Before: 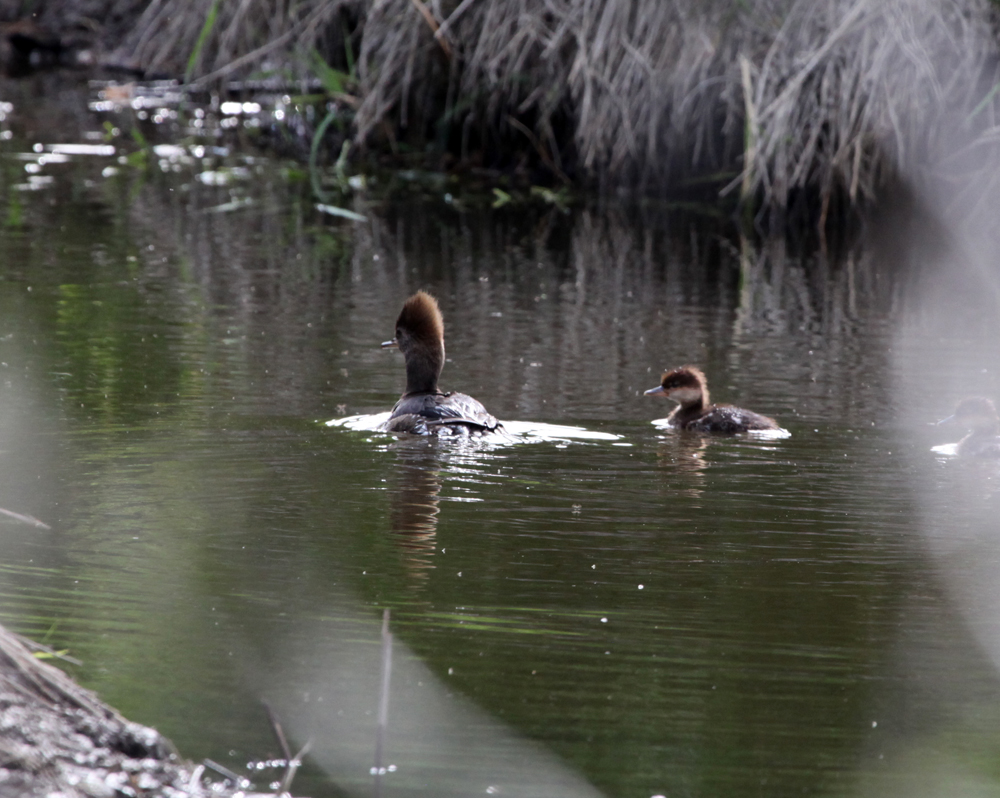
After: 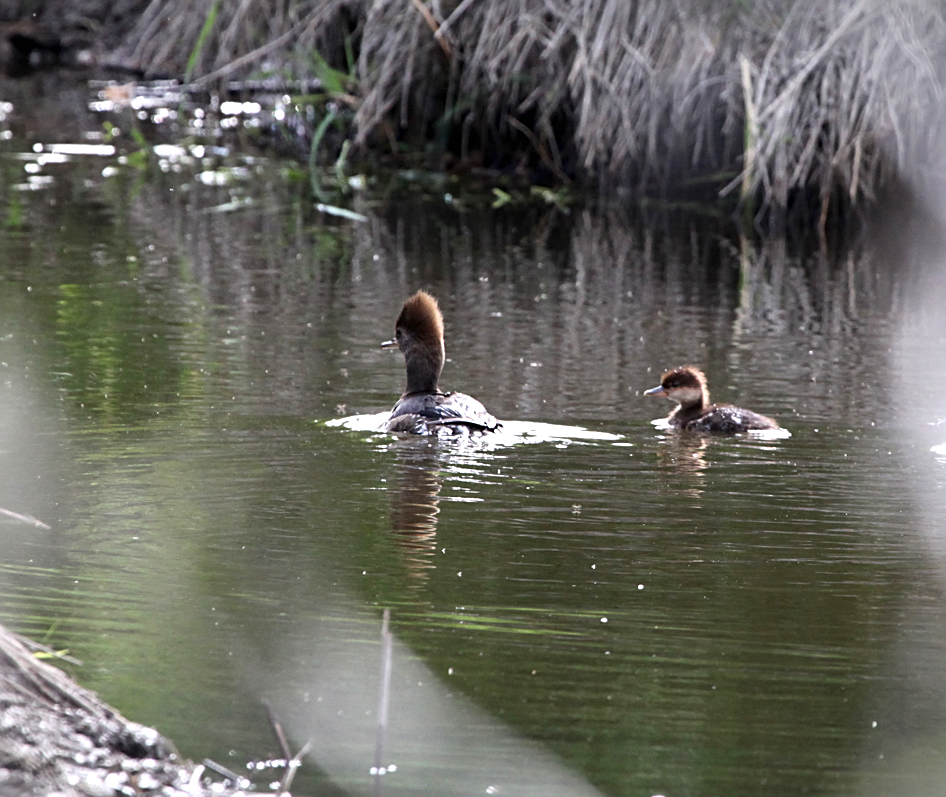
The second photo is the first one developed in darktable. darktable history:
exposure: black level correction 0, exposure 0.691 EV, compensate highlight preservation false
vignetting: fall-off start 100.38%, fall-off radius 65.39%, automatic ratio true
crop and rotate: left 0%, right 5.362%
sharpen: on, module defaults
